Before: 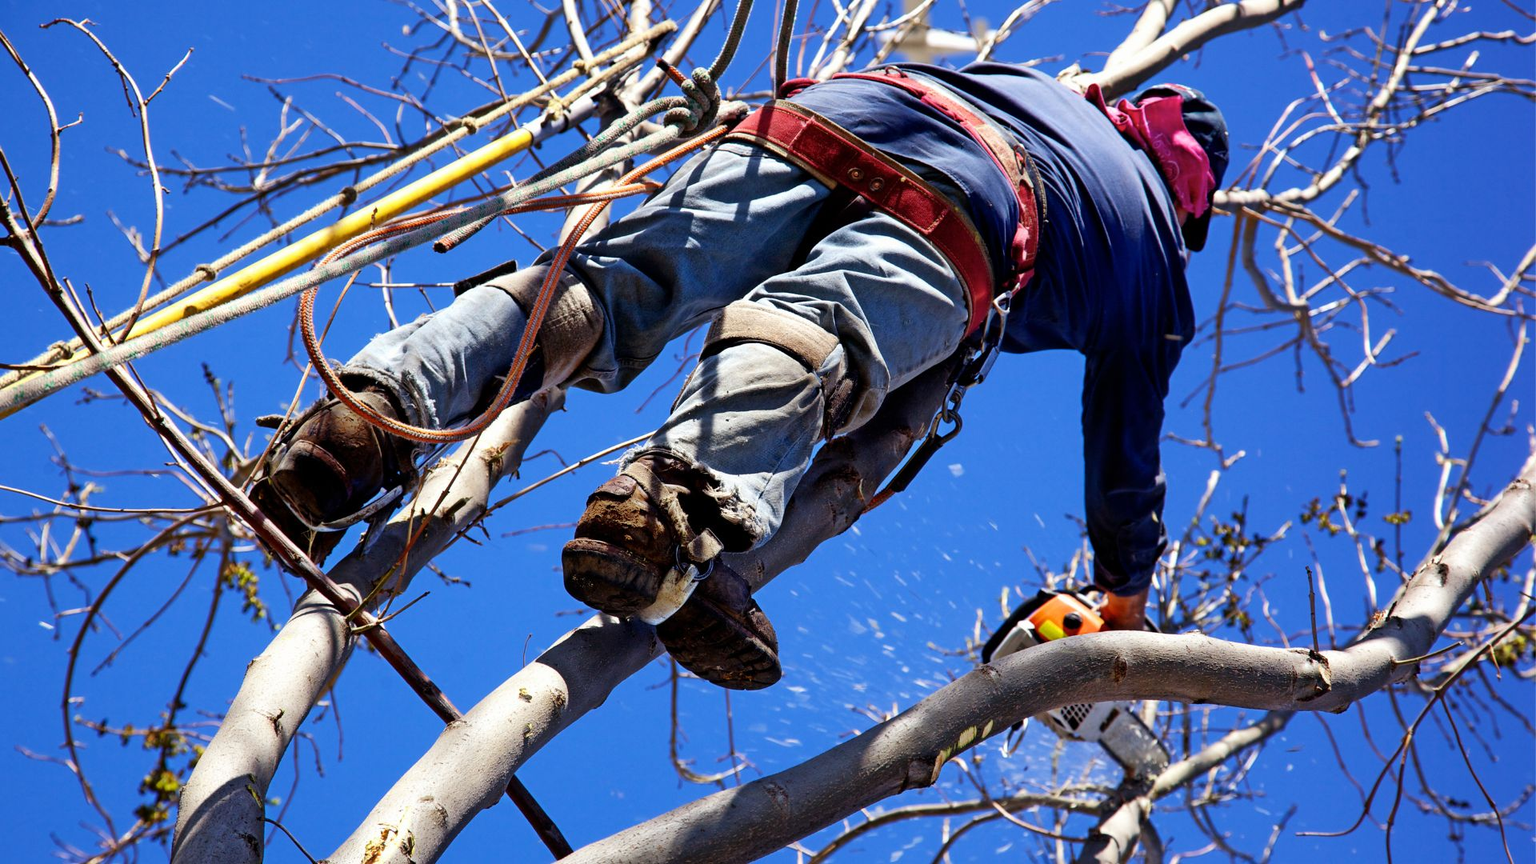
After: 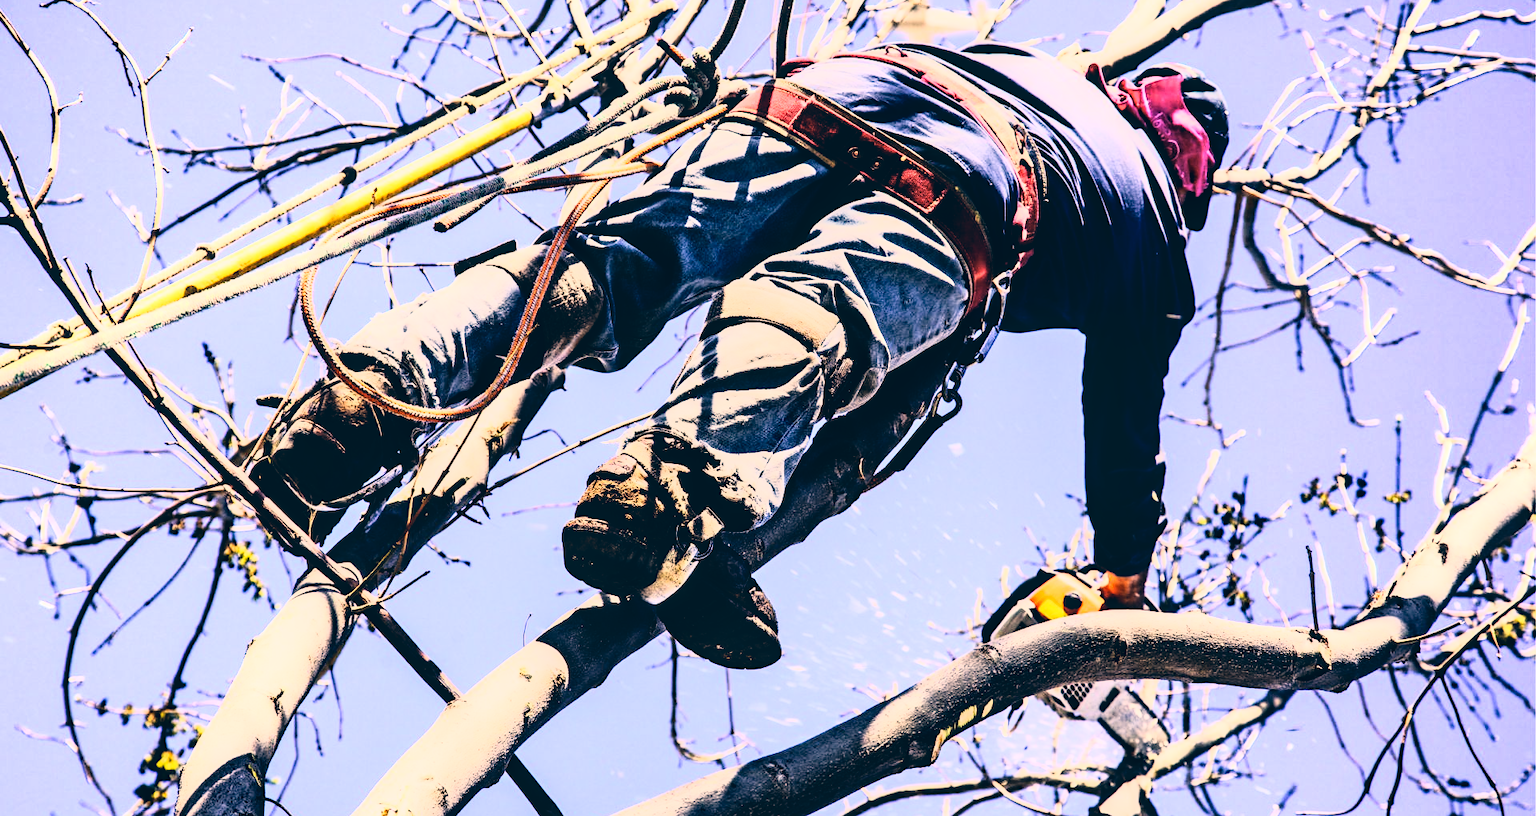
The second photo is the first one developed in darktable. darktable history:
color balance: contrast -15%
color correction: highlights a* 10.32, highlights b* 14.66, shadows a* -9.59, shadows b* -15.02
rgb curve: curves: ch0 [(0, 0) (0.21, 0.15) (0.24, 0.21) (0.5, 0.75) (0.75, 0.96) (0.89, 0.99) (1, 1)]; ch1 [(0, 0.02) (0.21, 0.13) (0.25, 0.2) (0.5, 0.67) (0.75, 0.9) (0.89, 0.97) (1, 1)]; ch2 [(0, 0.02) (0.21, 0.13) (0.25, 0.2) (0.5, 0.67) (0.75, 0.9) (0.89, 0.97) (1, 1)], compensate middle gray true
crop and rotate: top 2.479%, bottom 3.018%
tone curve: curves: ch0 [(0, 0) (0.004, 0.002) (0.02, 0.013) (0.218, 0.218) (0.664, 0.718) (0.832, 0.873) (1, 1)], preserve colors none
local contrast: on, module defaults
tone equalizer: -8 EV -1.08 EV, -7 EV -1.01 EV, -6 EV -0.867 EV, -5 EV -0.578 EV, -3 EV 0.578 EV, -2 EV 0.867 EV, -1 EV 1.01 EV, +0 EV 1.08 EV, edges refinement/feathering 500, mask exposure compensation -1.57 EV, preserve details no
white balance: emerald 1
